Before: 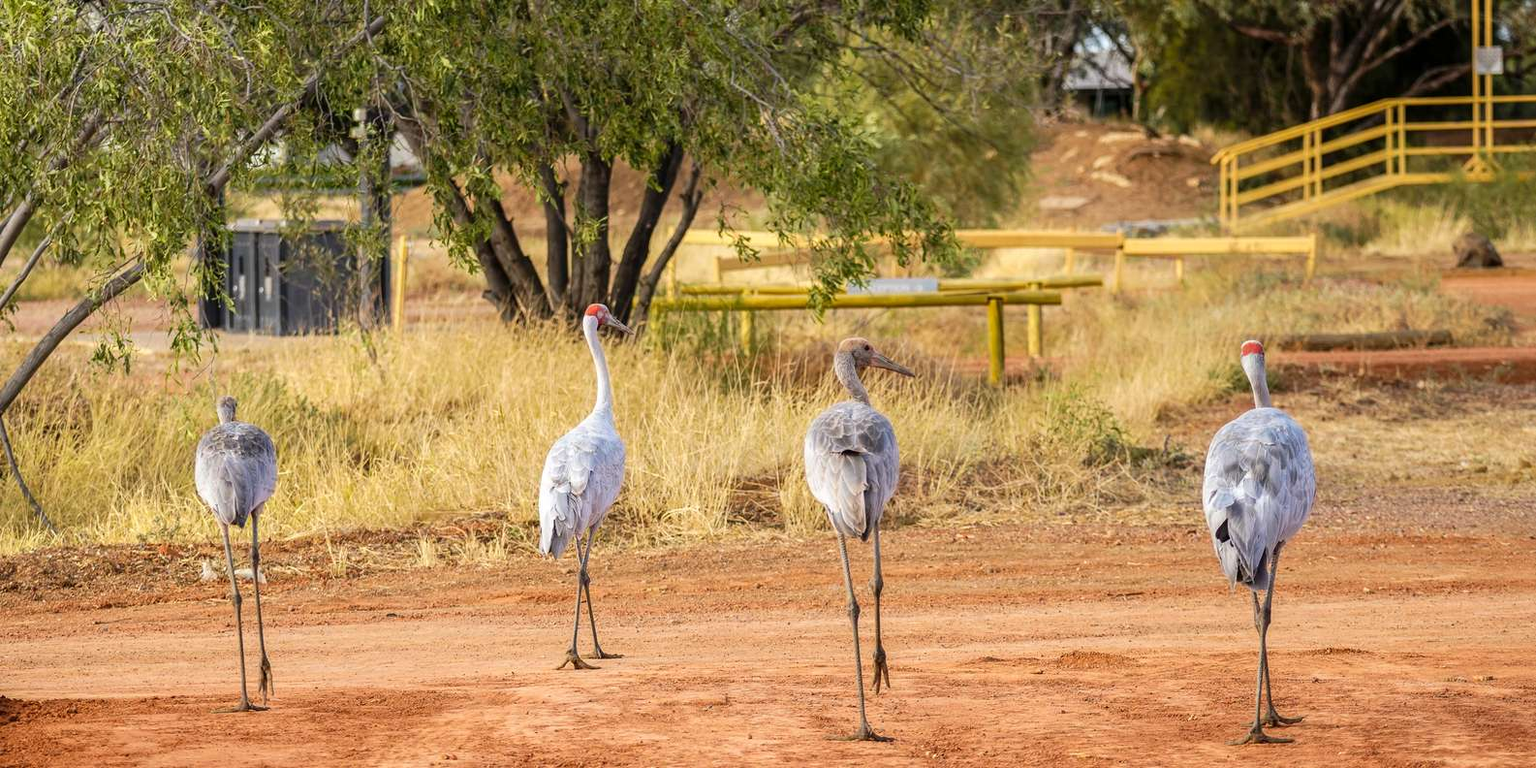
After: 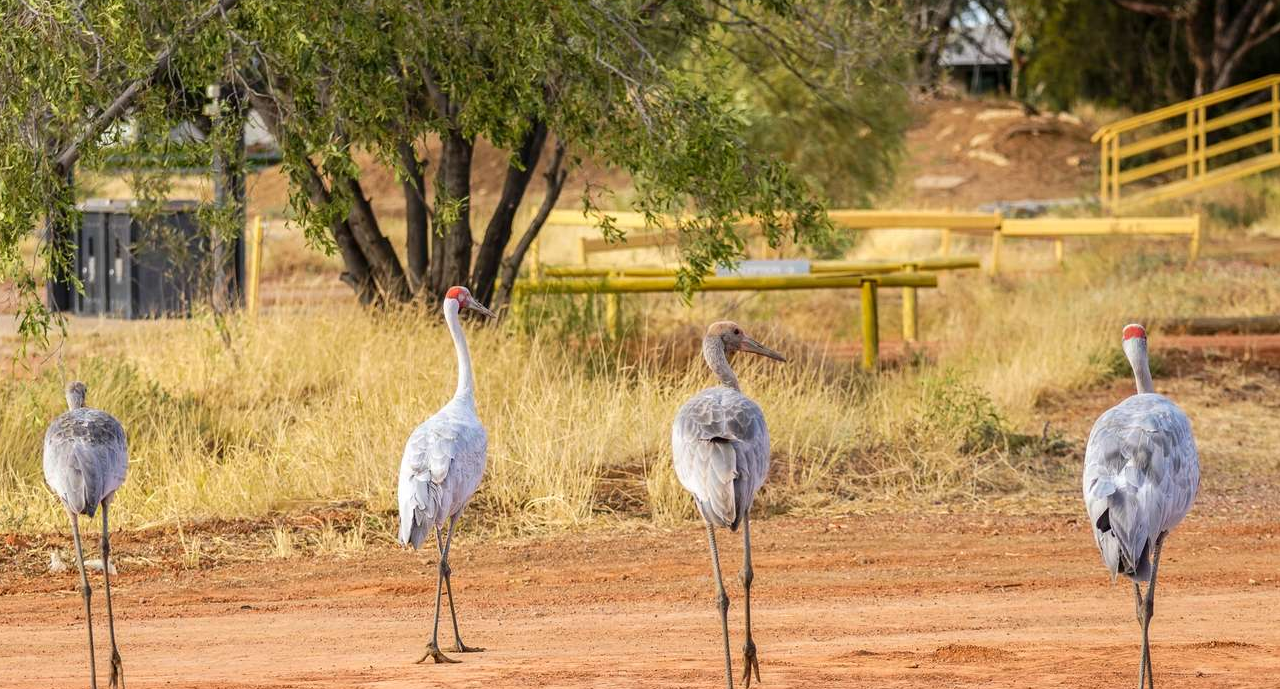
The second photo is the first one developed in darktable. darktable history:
crop: left 9.969%, top 3.508%, right 9.265%, bottom 9.483%
